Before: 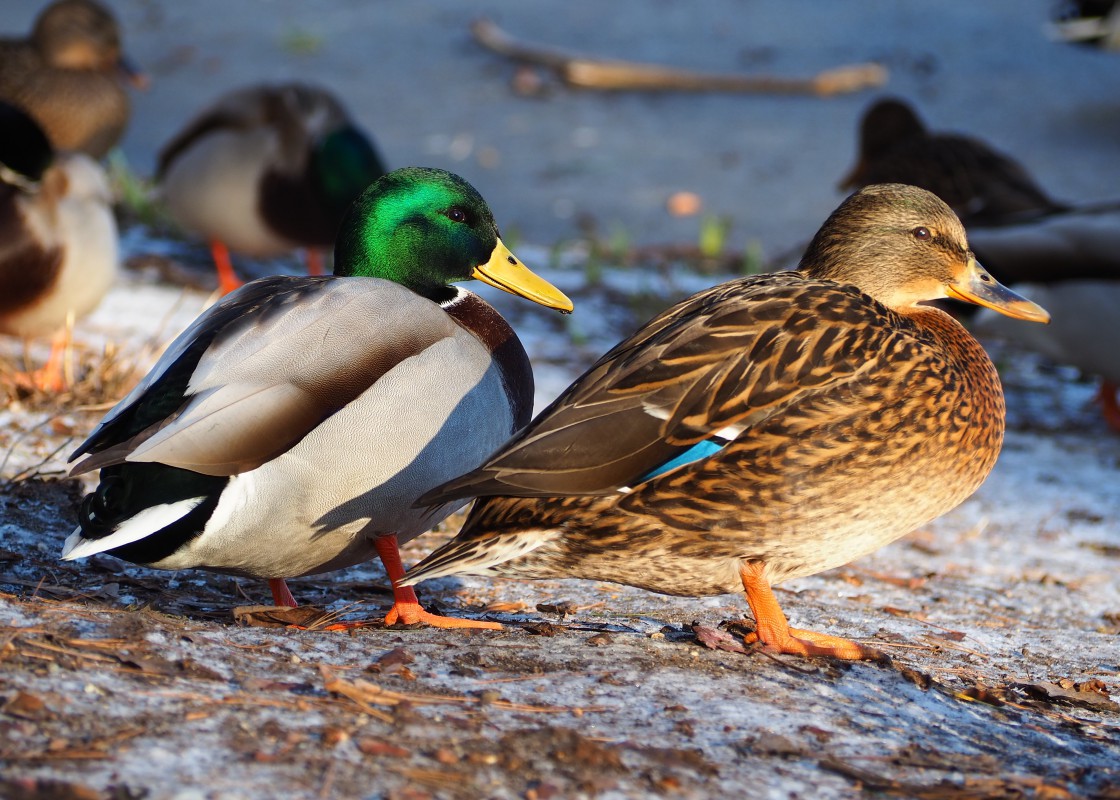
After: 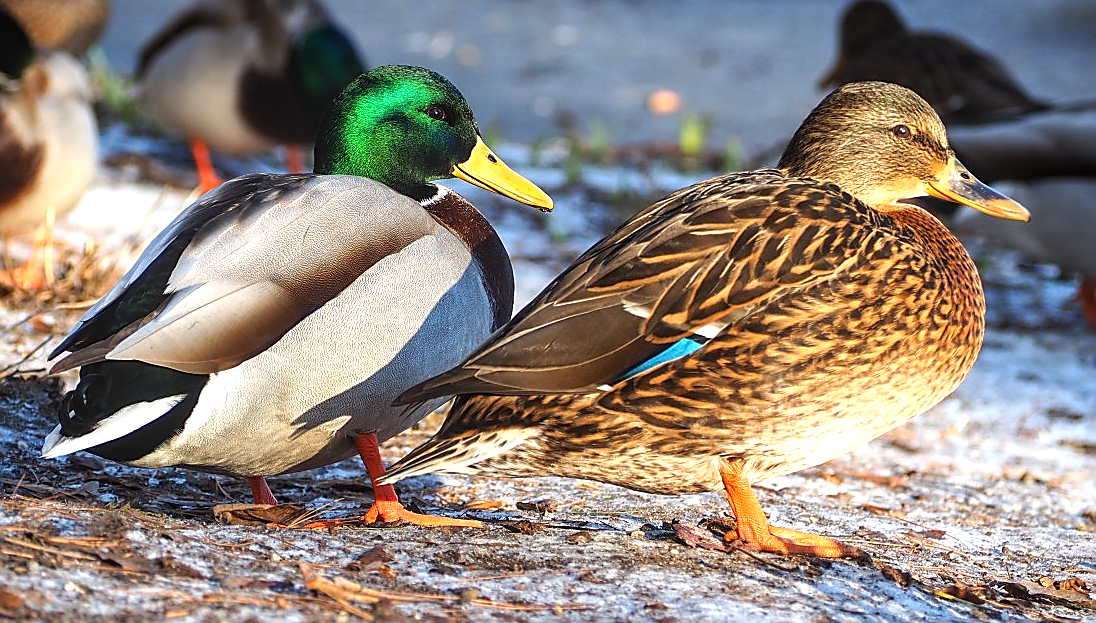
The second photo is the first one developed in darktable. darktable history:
exposure: black level correction -0.002, exposure 0.54 EV, compensate highlight preservation false
local contrast: on, module defaults
crop and rotate: left 1.814%, top 12.818%, right 0.25%, bottom 9.225%
sharpen: radius 1.4, amount 1.25, threshold 0.7
